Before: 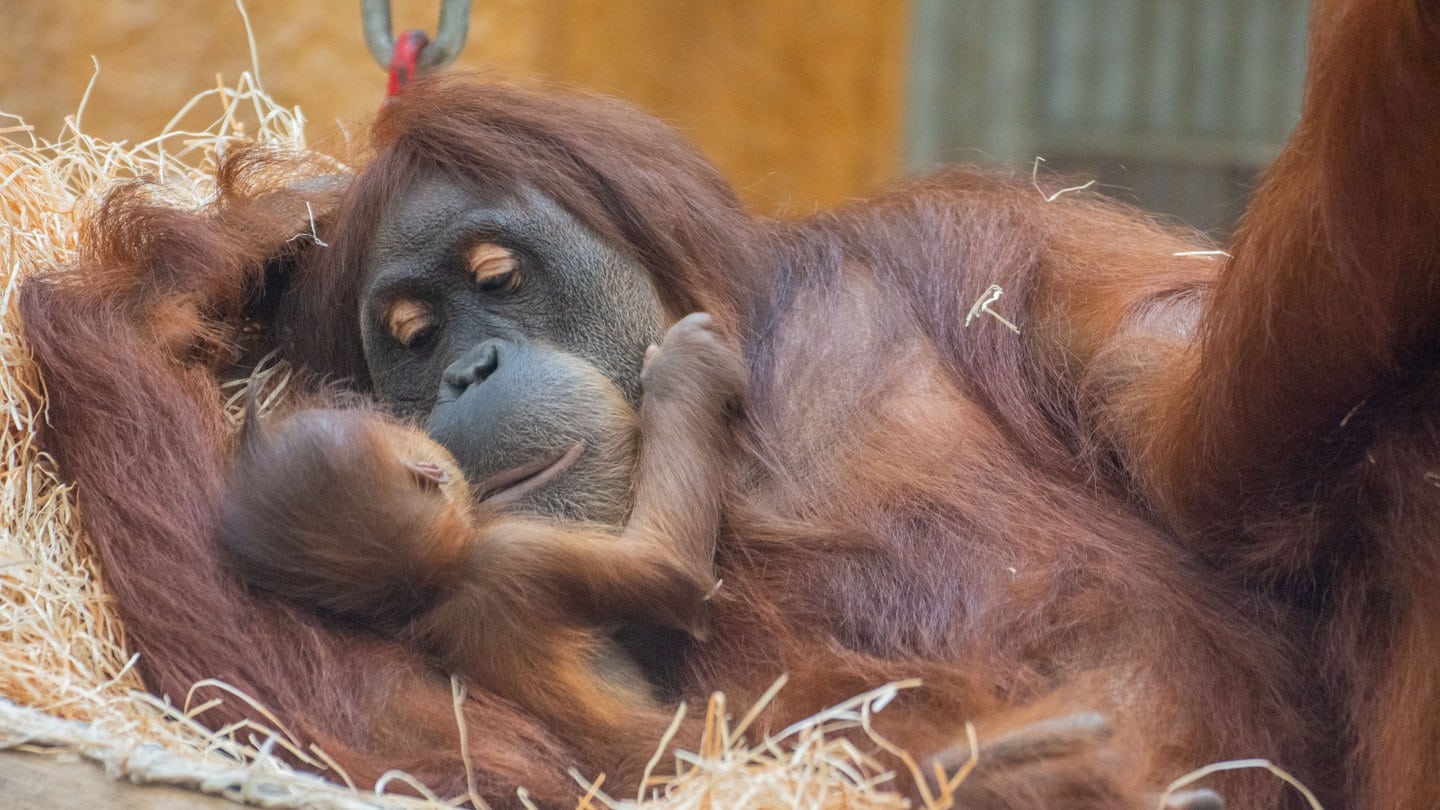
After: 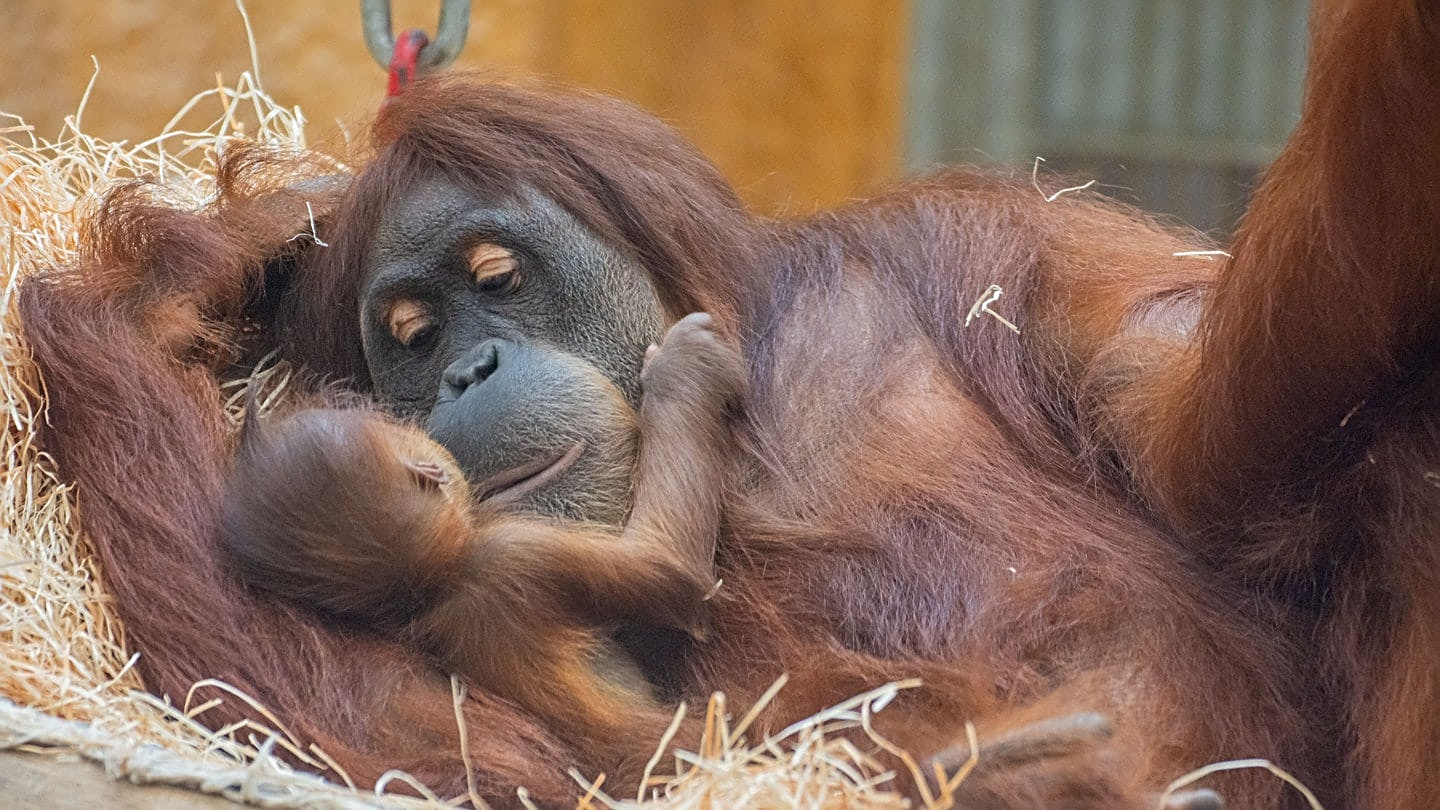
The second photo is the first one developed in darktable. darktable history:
sharpen: radius 2.738
